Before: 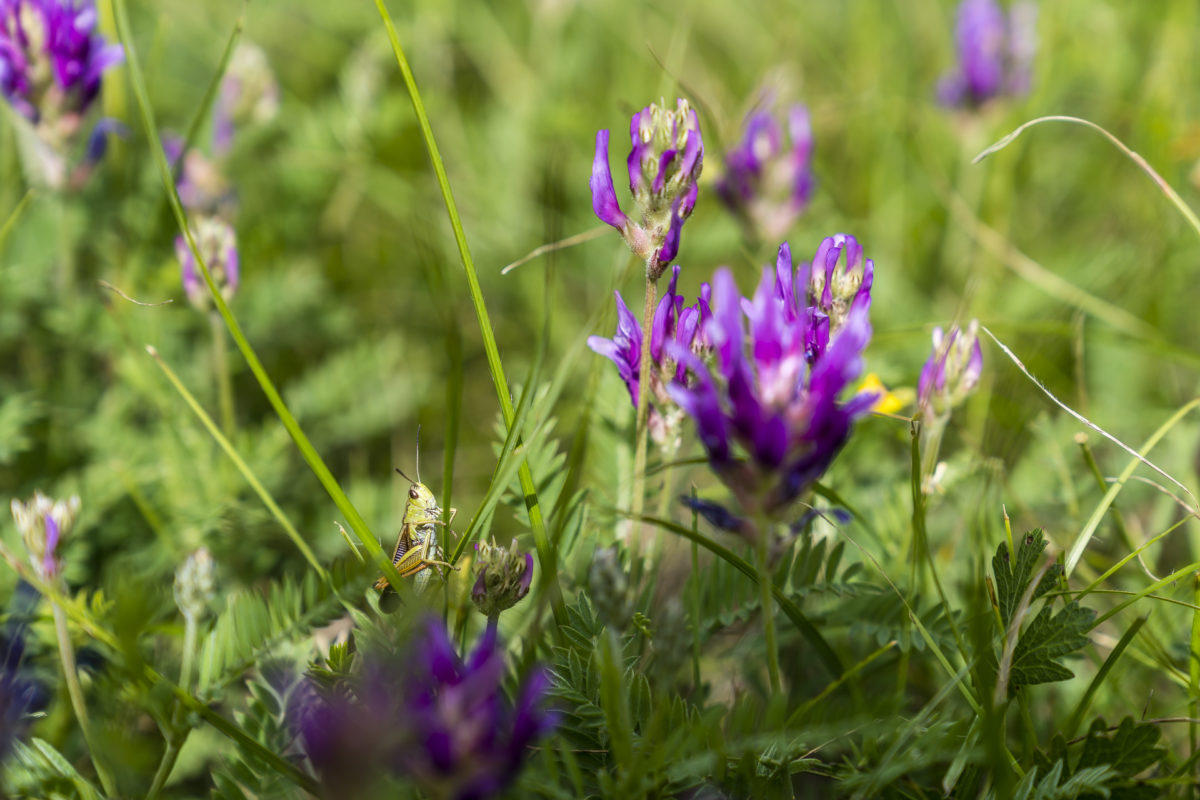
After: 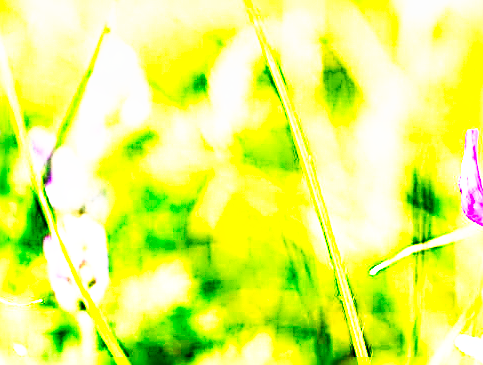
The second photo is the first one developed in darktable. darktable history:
tone curve: curves: ch0 [(0, 0) (0.003, 0) (0.011, 0.001) (0.025, 0.003) (0.044, 0.003) (0.069, 0.006) (0.1, 0.009) (0.136, 0.014) (0.177, 0.029) (0.224, 0.061) (0.277, 0.127) (0.335, 0.218) (0.399, 0.38) (0.468, 0.588) (0.543, 0.809) (0.623, 0.947) (0.709, 0.987) (0.801, 0.99) (0.898, 0.99) (1, 1)], preserve colors none
filmic rgb: black relative exposure -6.72 EV, white relative exposure 4.56 EV, hardness 3.26
sharpen: radius 3.14, amount 1.722
crop and rotate: left 10.926%, top 0.113%, right 48.821%, bottom 54.26%
exposure: black level correction 0, exposure 1.293 EV, compensate highlight preservation false
local contrast: highlights 83%, shadows 79%
